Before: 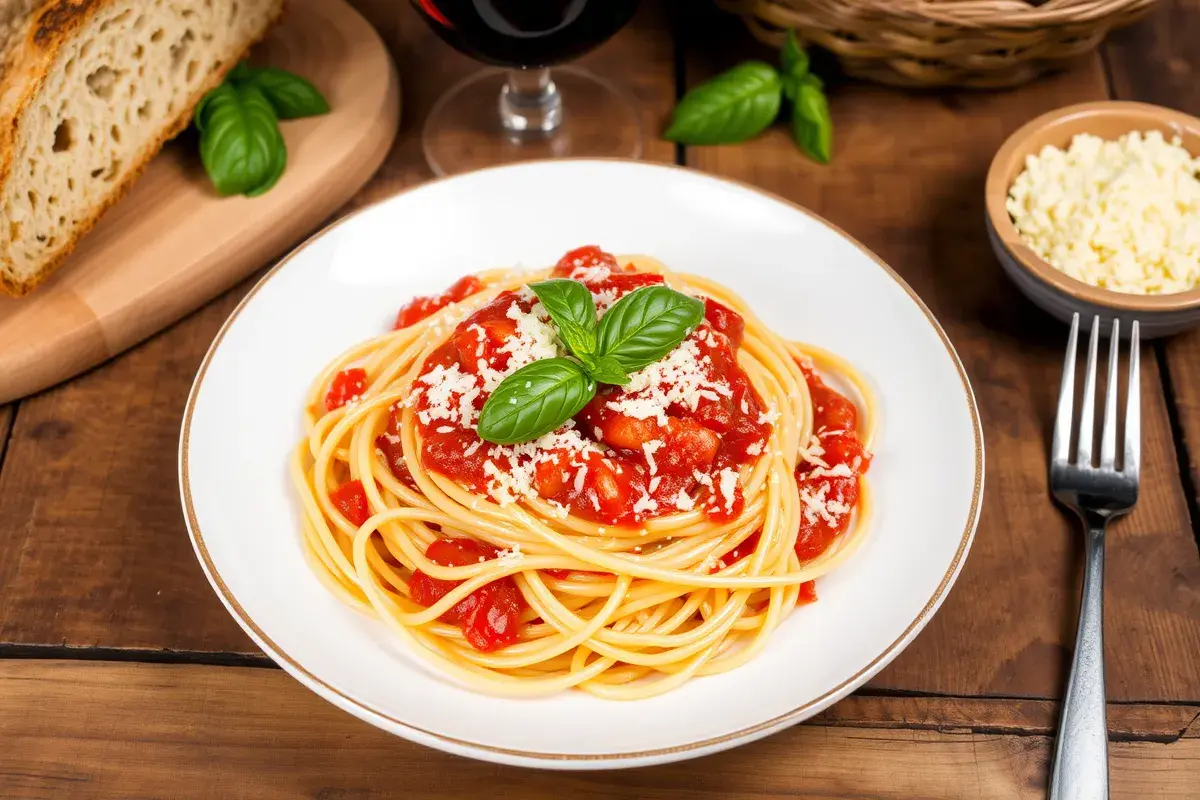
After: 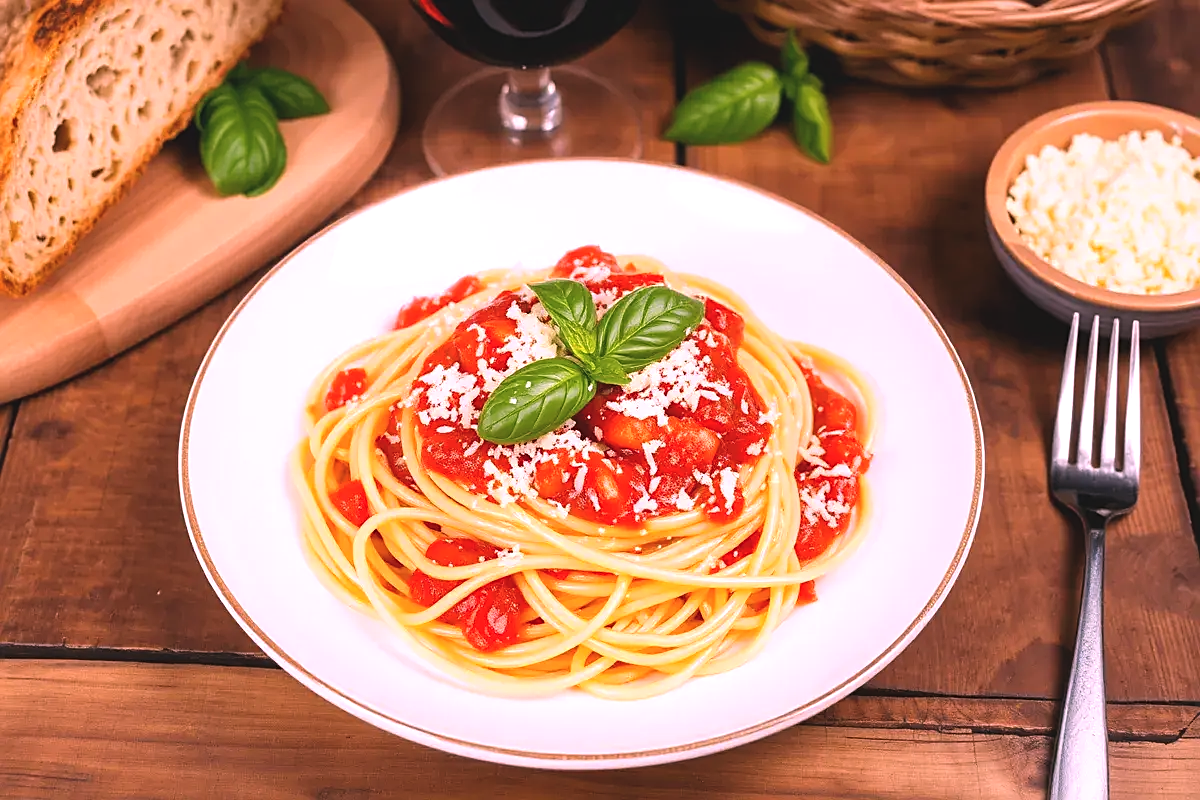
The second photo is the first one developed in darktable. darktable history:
white balance: red 1.188, blue 1.11
exposure: black level correction -0.008, exposure 0.067 EV, compensate highlight preservation false
sharpen: on, module defaults
